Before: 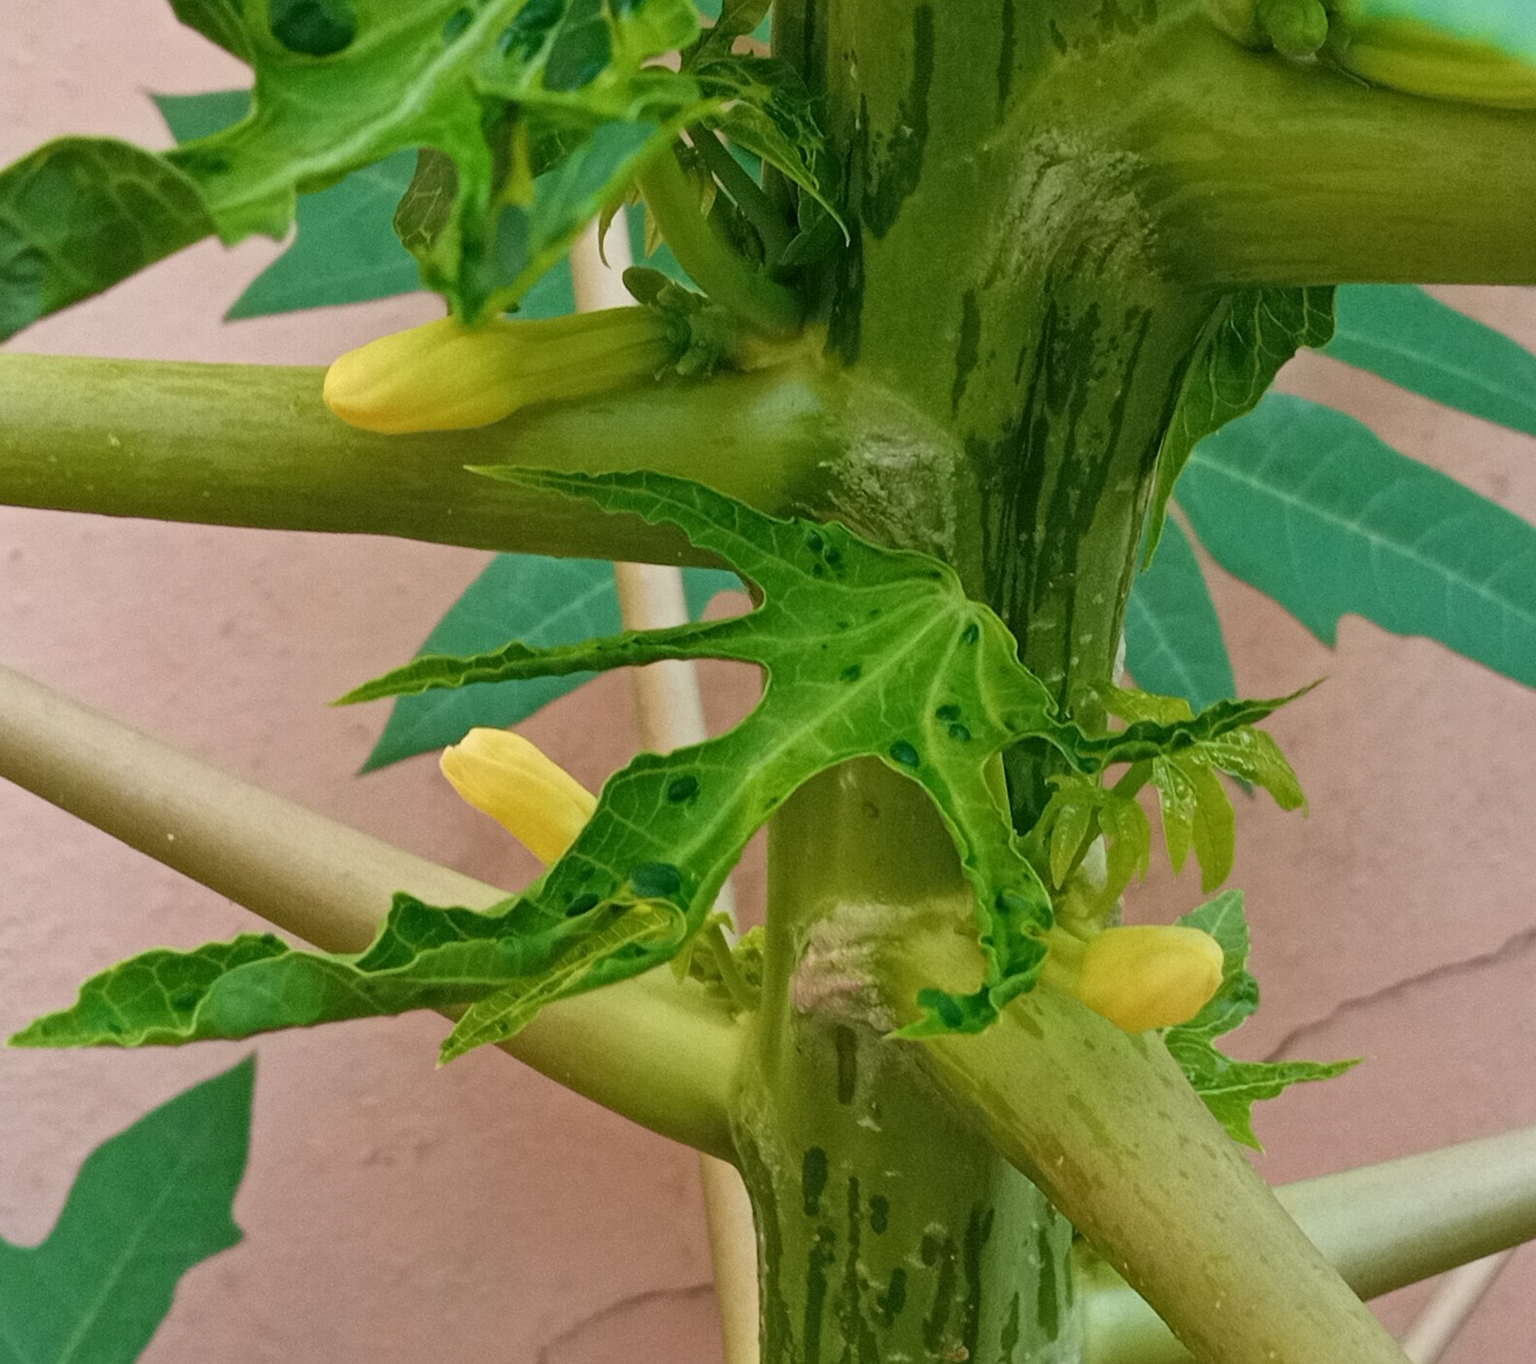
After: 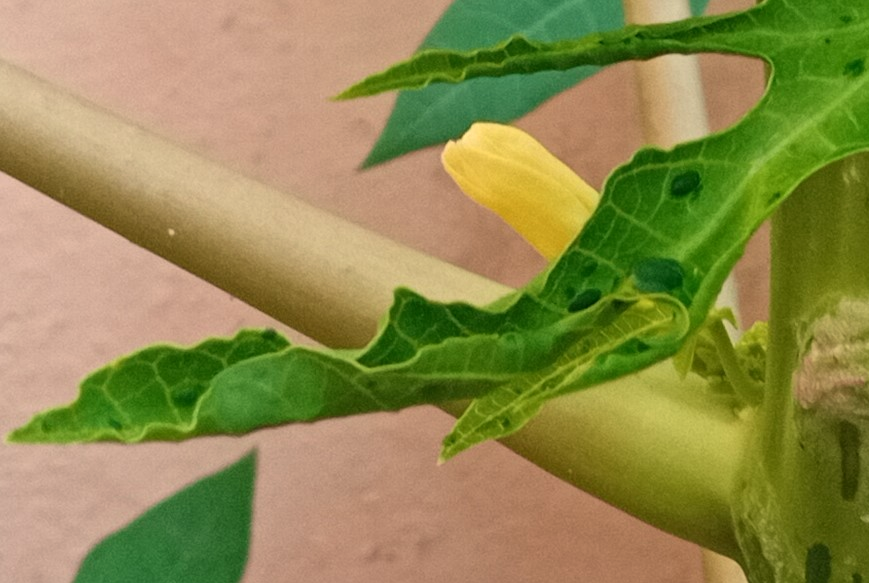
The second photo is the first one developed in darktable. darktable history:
white balance: red 1.045, blue 0.932
crop: top 44.483%, right 43.593%, bottom 12.892%
